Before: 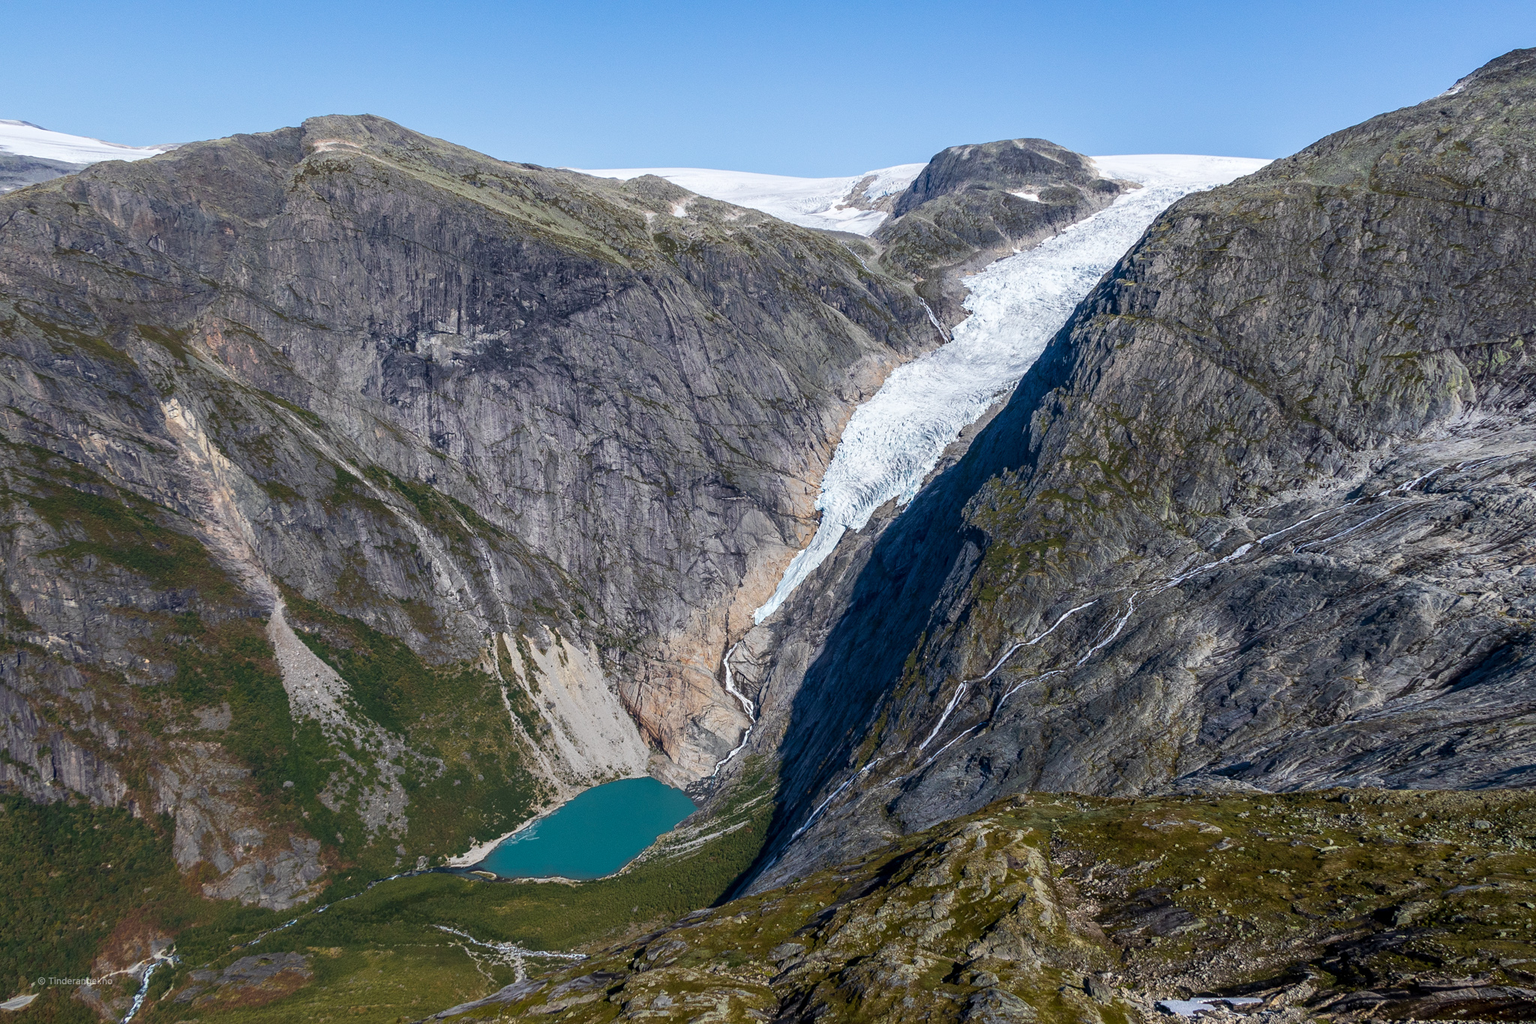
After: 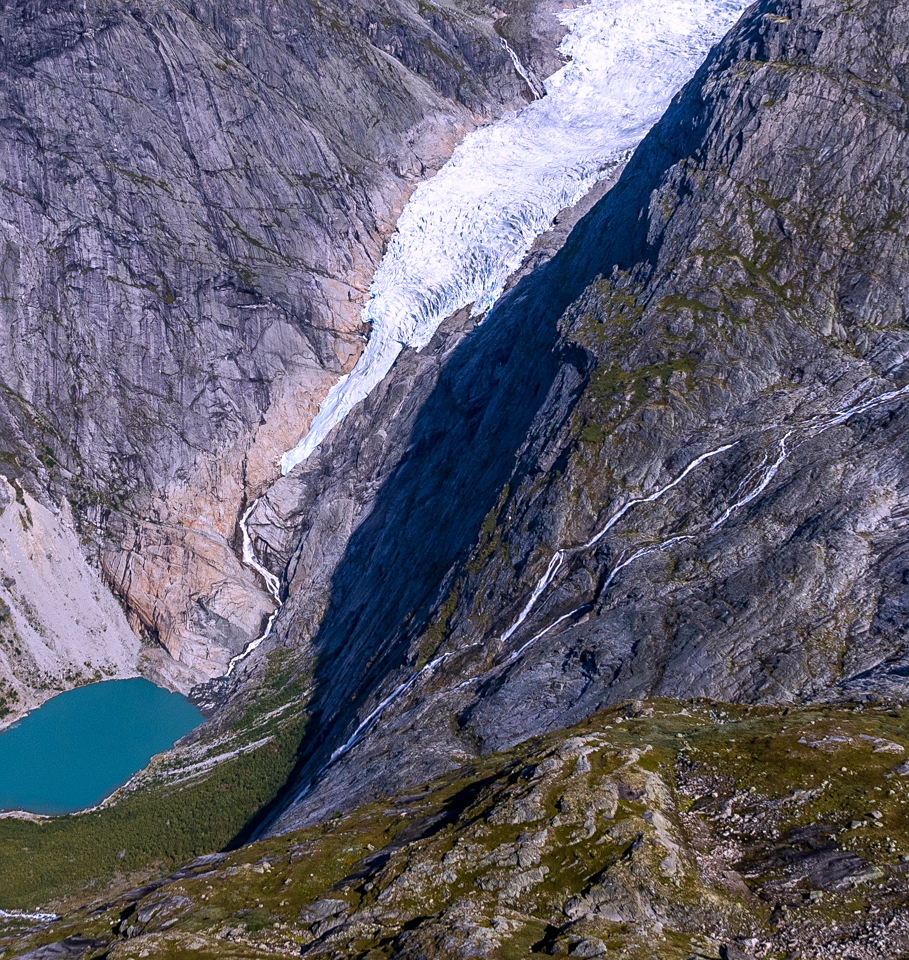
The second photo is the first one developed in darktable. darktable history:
exposure: exposure 0.02 EV, compensate highlight preservation false
white balance: red 1.042, blue 1.17
sharpen: amount 0.2
crop: left 35.432%, top 26.233%, right 20.145%, bottom 3.432%
